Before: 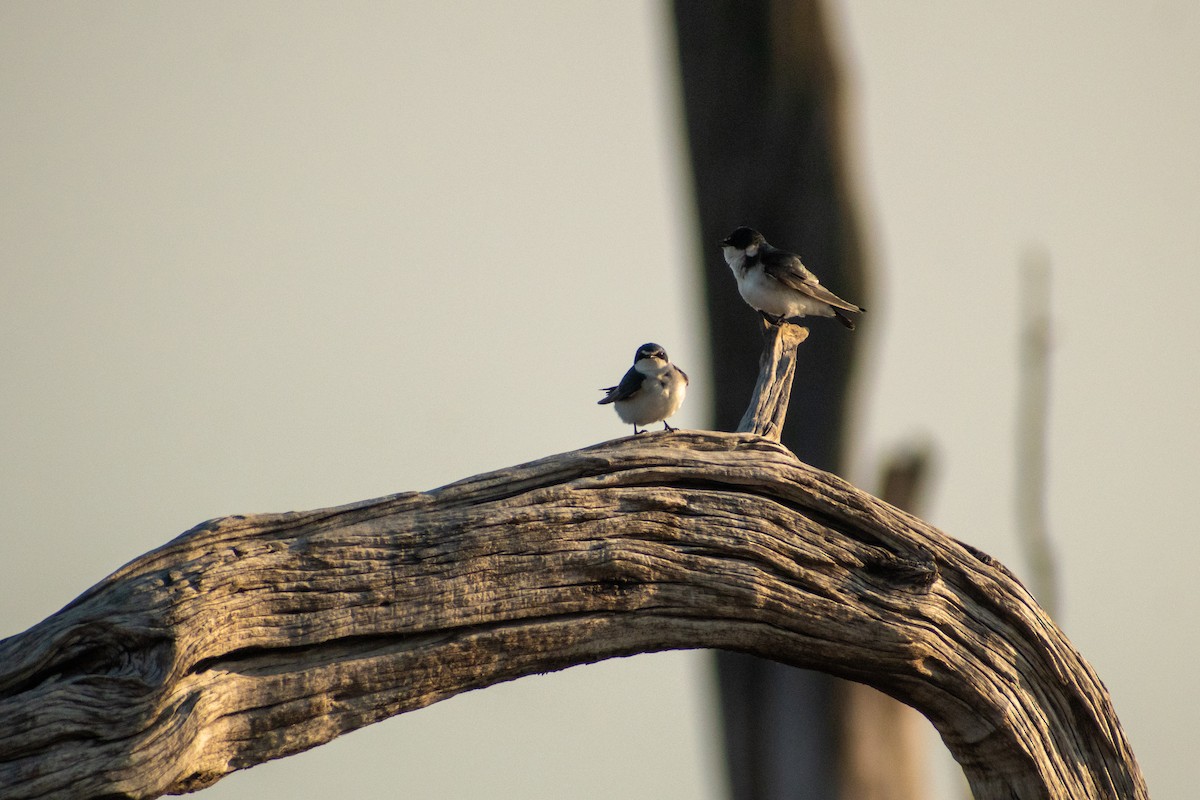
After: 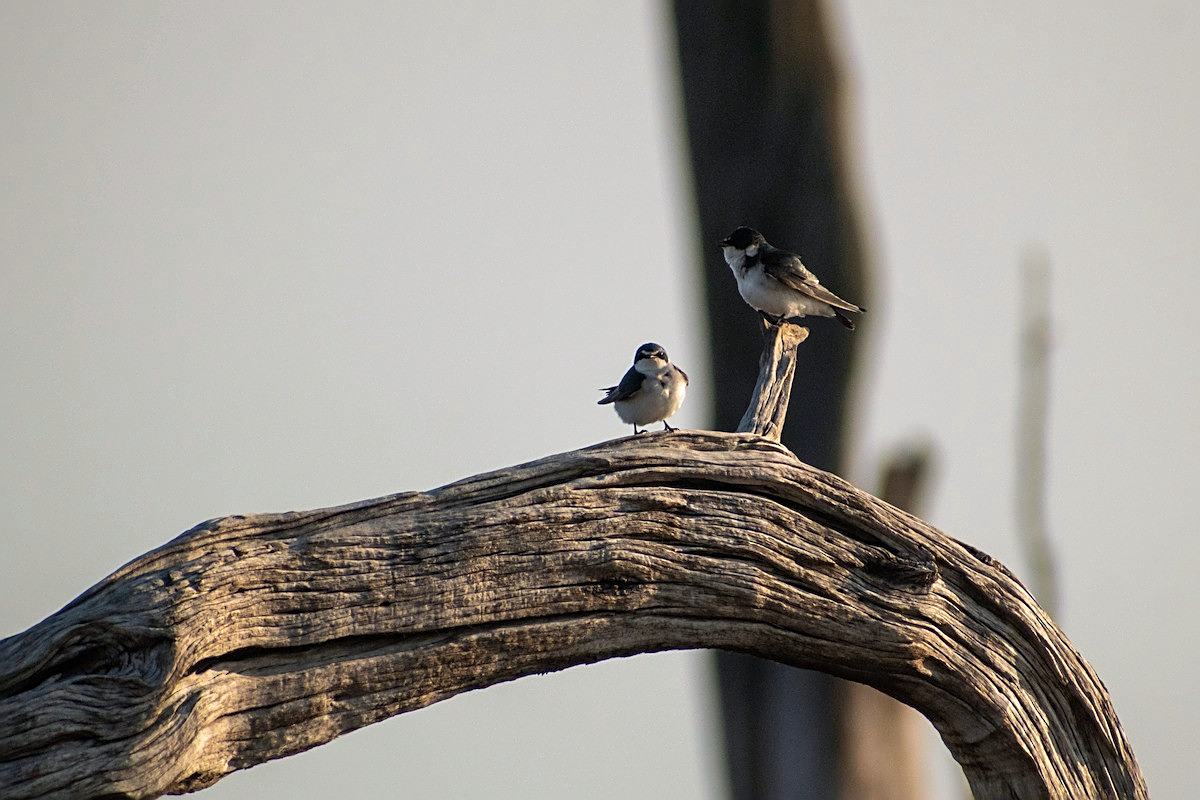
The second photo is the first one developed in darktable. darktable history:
color calibration: illuminant as shot in camera, x 0.358, y 0.373, temperature 4628.91 K
sharpen: on, module defaults
